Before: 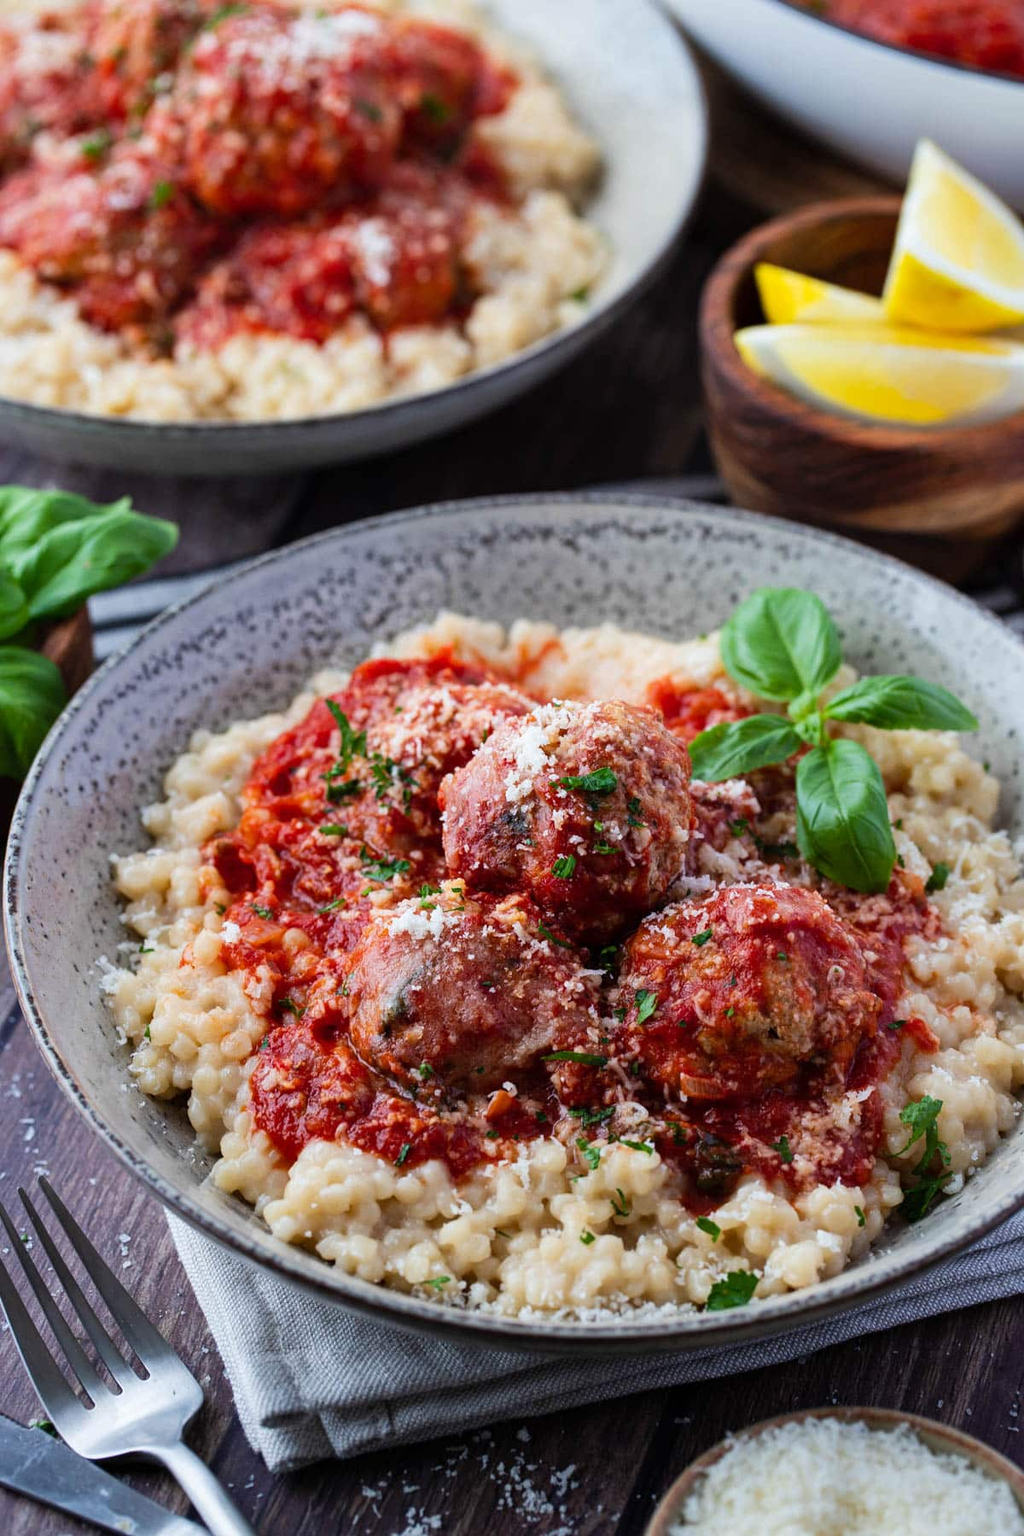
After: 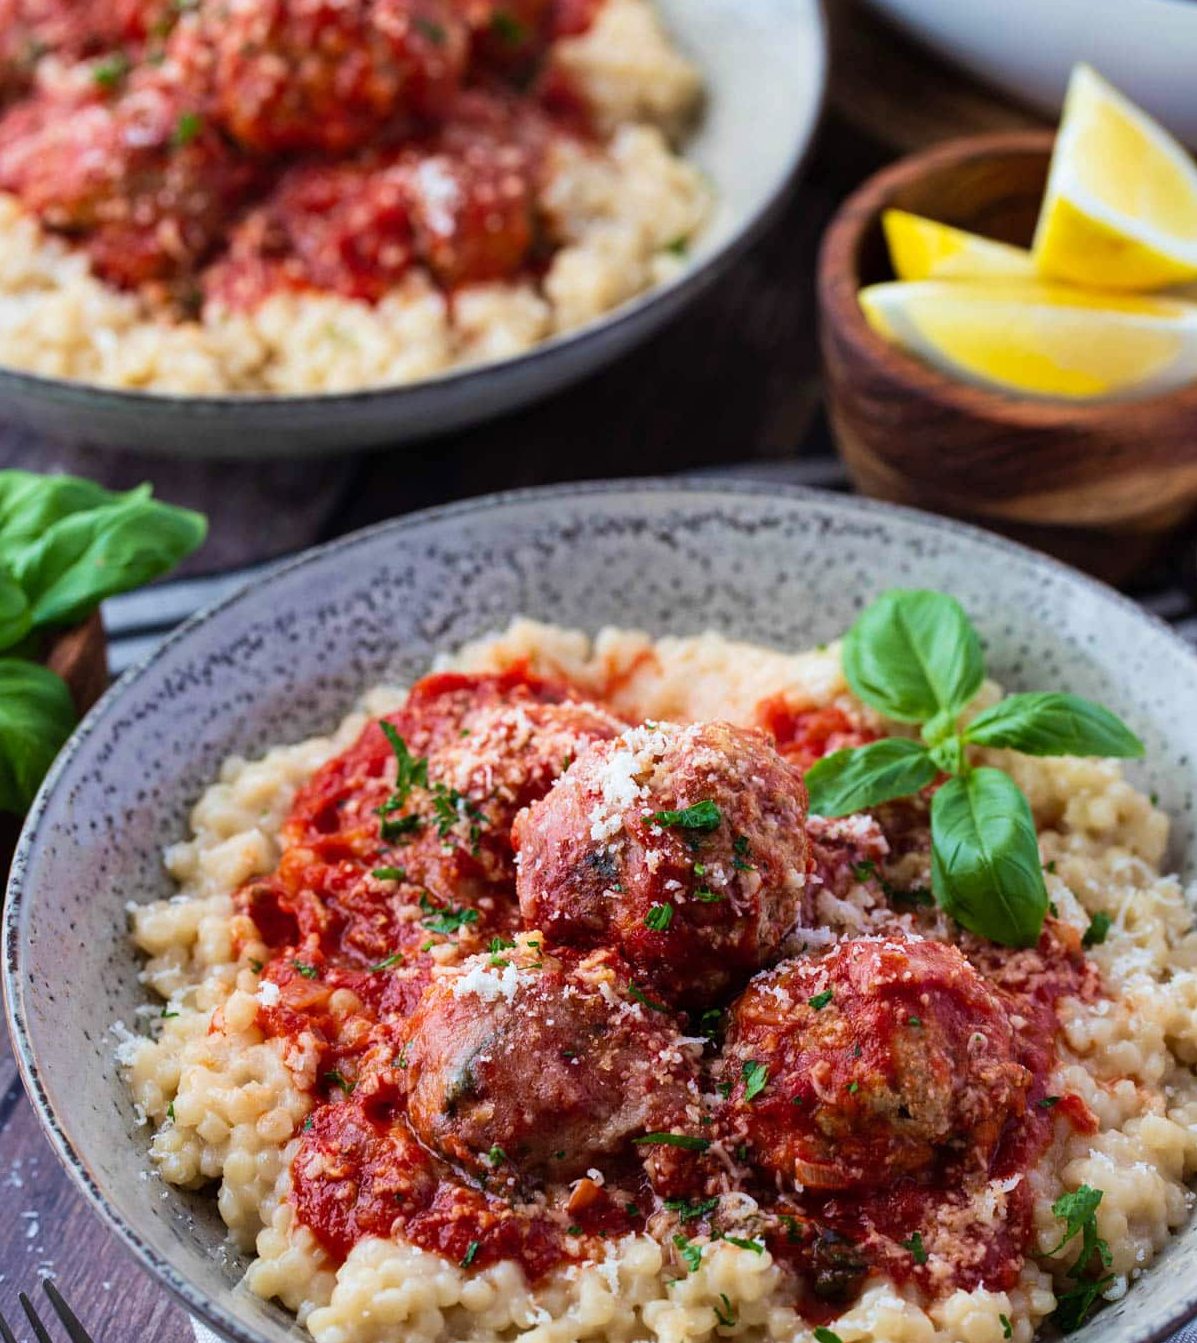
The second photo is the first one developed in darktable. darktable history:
tone equalizer: on, module defaults
velvia: on, module defaults
crop: left 0.234%, top 5.514%, bottom 19.874%
